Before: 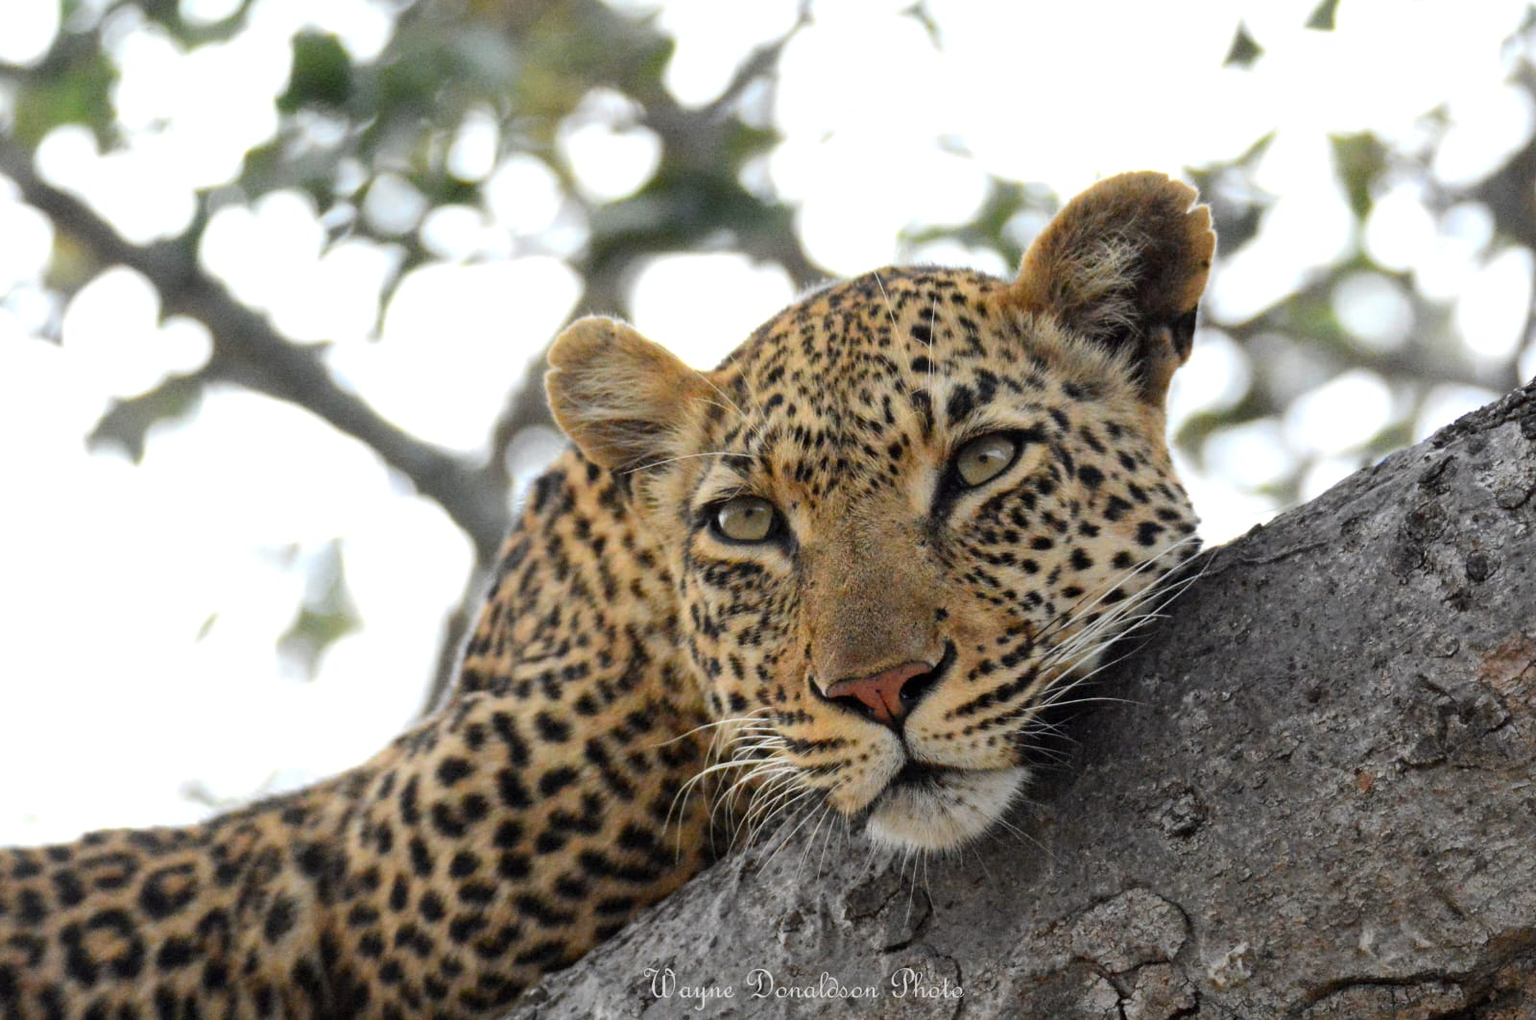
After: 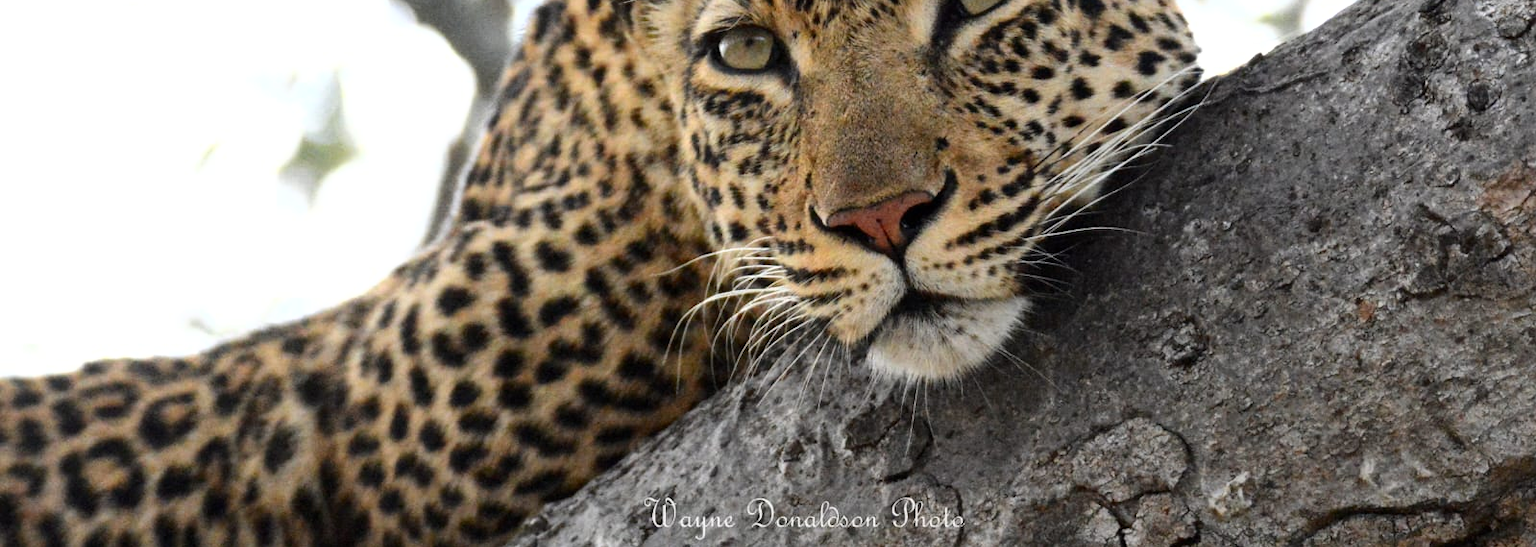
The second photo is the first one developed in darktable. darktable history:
crop and rotate: top 46.238%, right 0.008%
tone curve: curves: ch0 [(0, 0) (0.003, 0.002) (0.011, 0.009) (0.025, 0.02) (0.044, 0.036) (0.069, 0.057) (0.1, 0.081) (0.136, 0.115) (0.177, 0.153) (0.224, 0.202) (0.277, 0.264) (0.335, 0.333) (0.399, 0.409) (0.468, 0.491) (0.543, 0.58) (0.623, 0.675) (0.709, 0.777) (0.801, 0.88) (0.898, 0.98) (1, 1)], color space Lab, independent channels, preserve colors none
